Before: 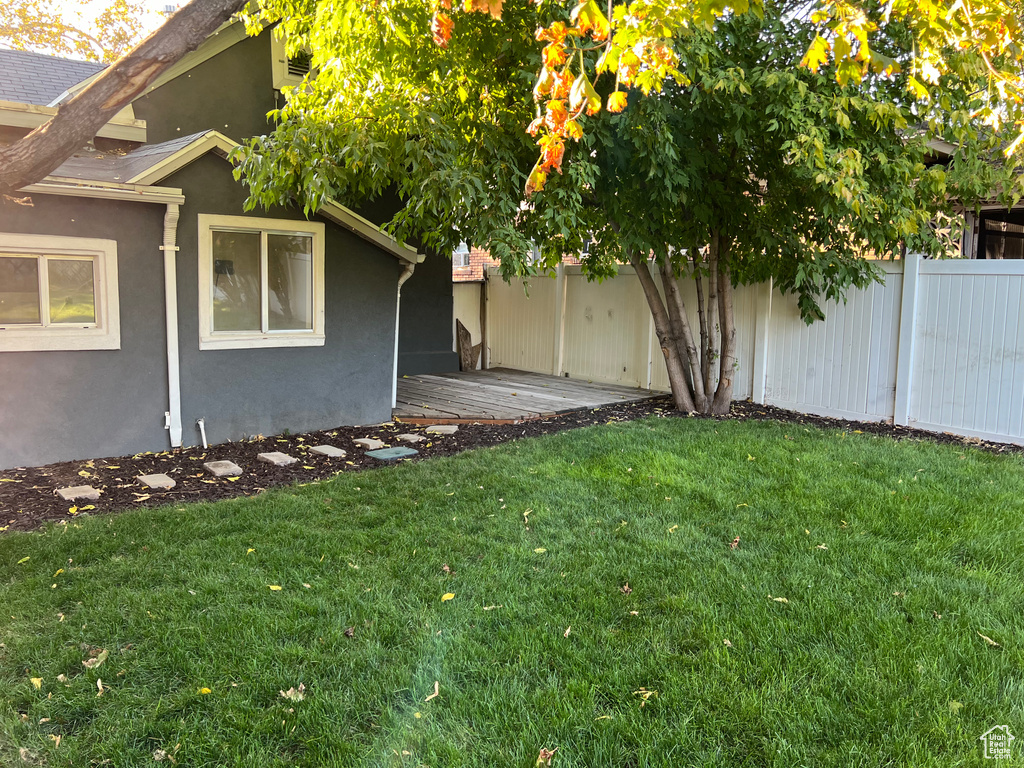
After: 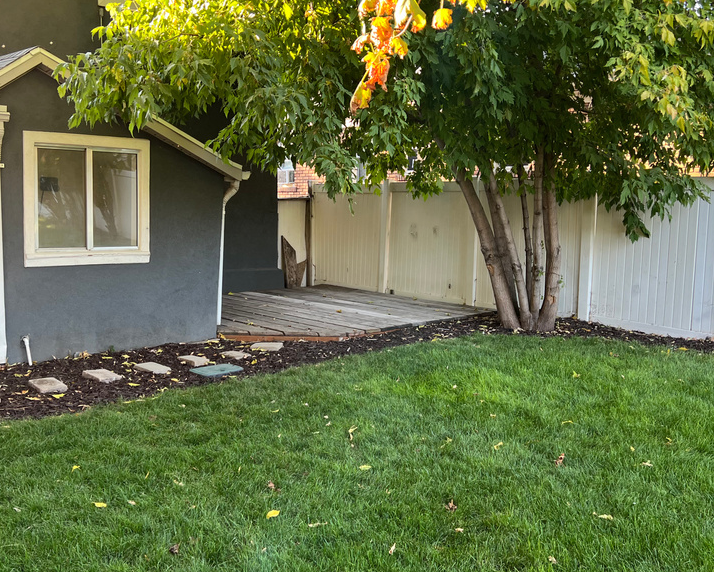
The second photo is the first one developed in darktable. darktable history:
shadows and highlights: shadows 33.6, highlights -47.17, compress 49.67%, soften with gaussian
crop and rotate: left 17.151%, top 10.918%, right 13.053%, bottom 14.591%
